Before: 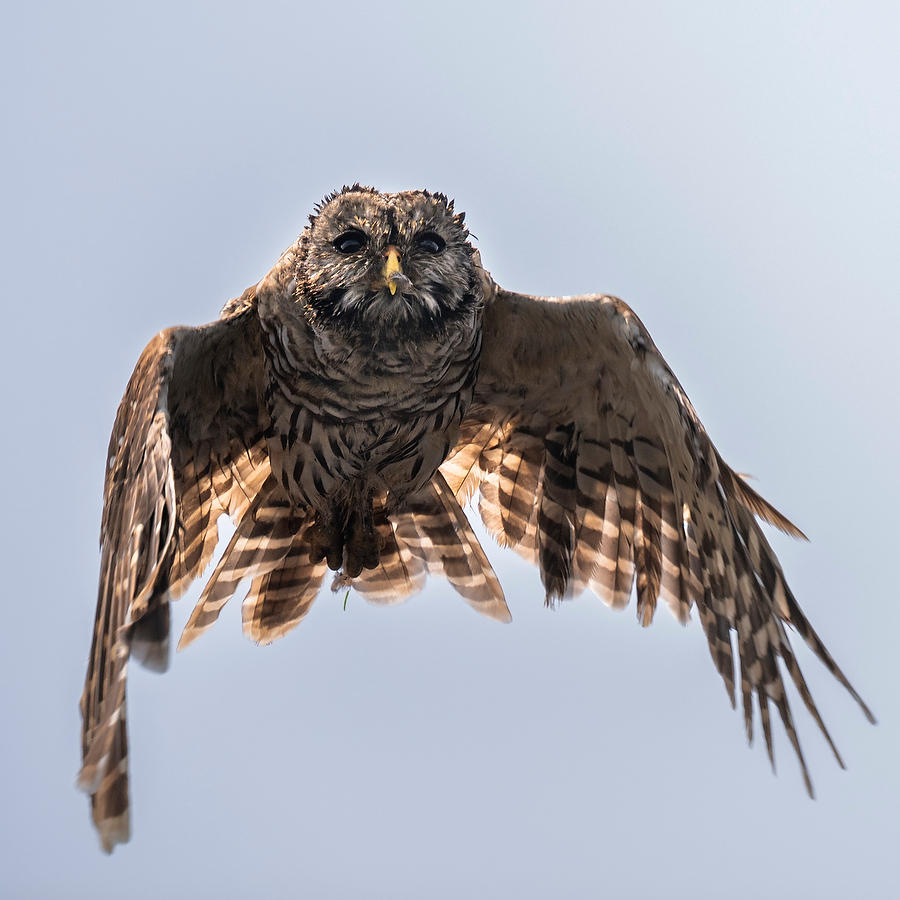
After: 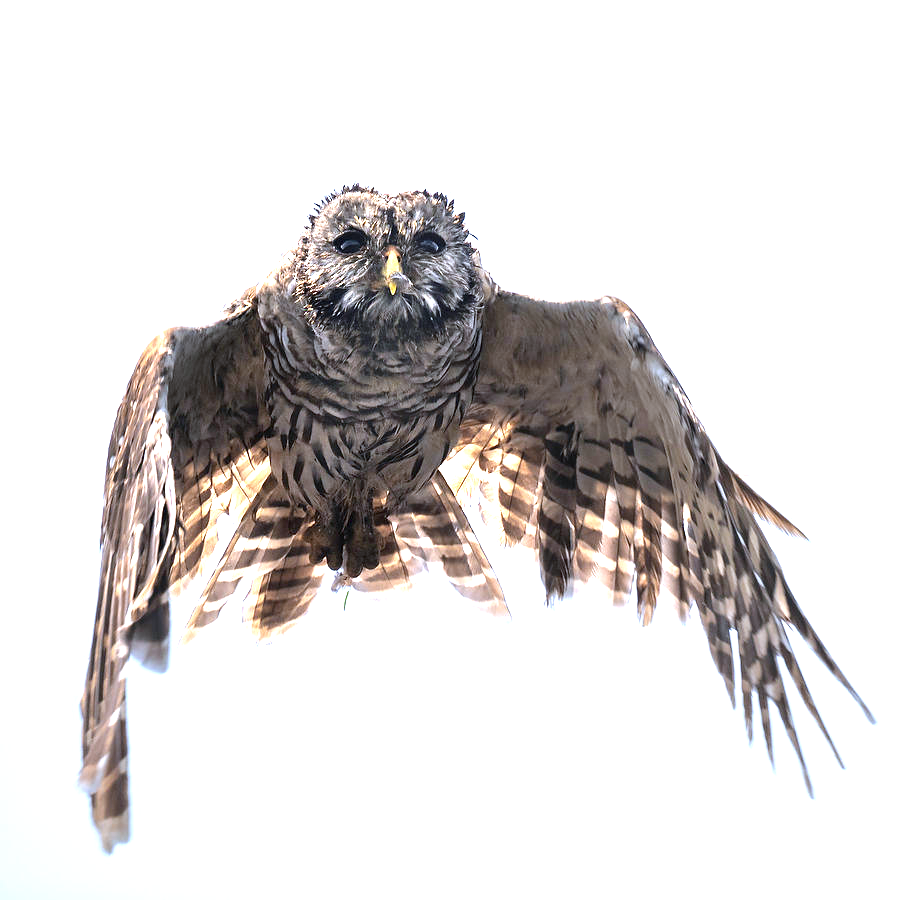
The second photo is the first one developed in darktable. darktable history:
local contrast: mode bilateral grid, contrast 10, coarseness 25, detail 115%, midtone range 0.2
exposure: black level correction 0, exposure 0.7 EV, compensate exposure bias true, compensate highlight preservation false
white balance: red 0.931, blue 1.11
